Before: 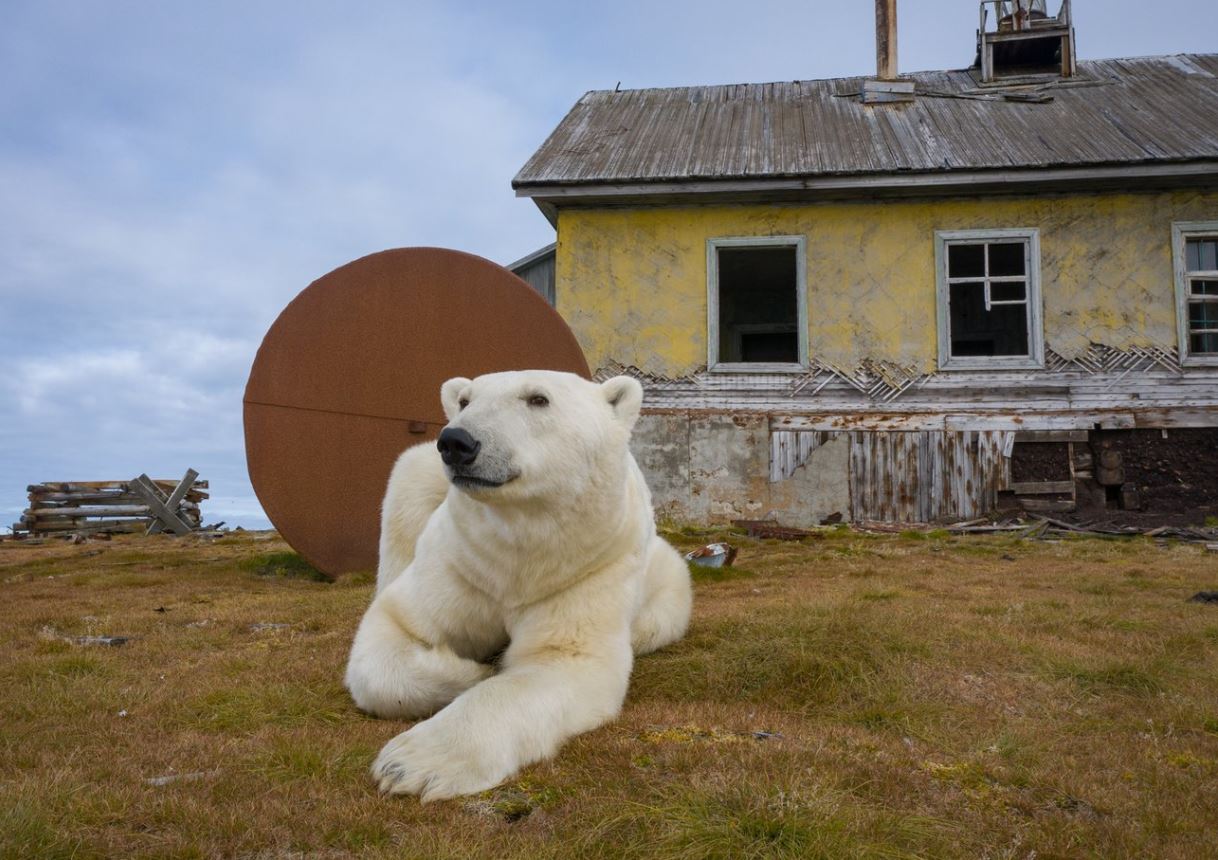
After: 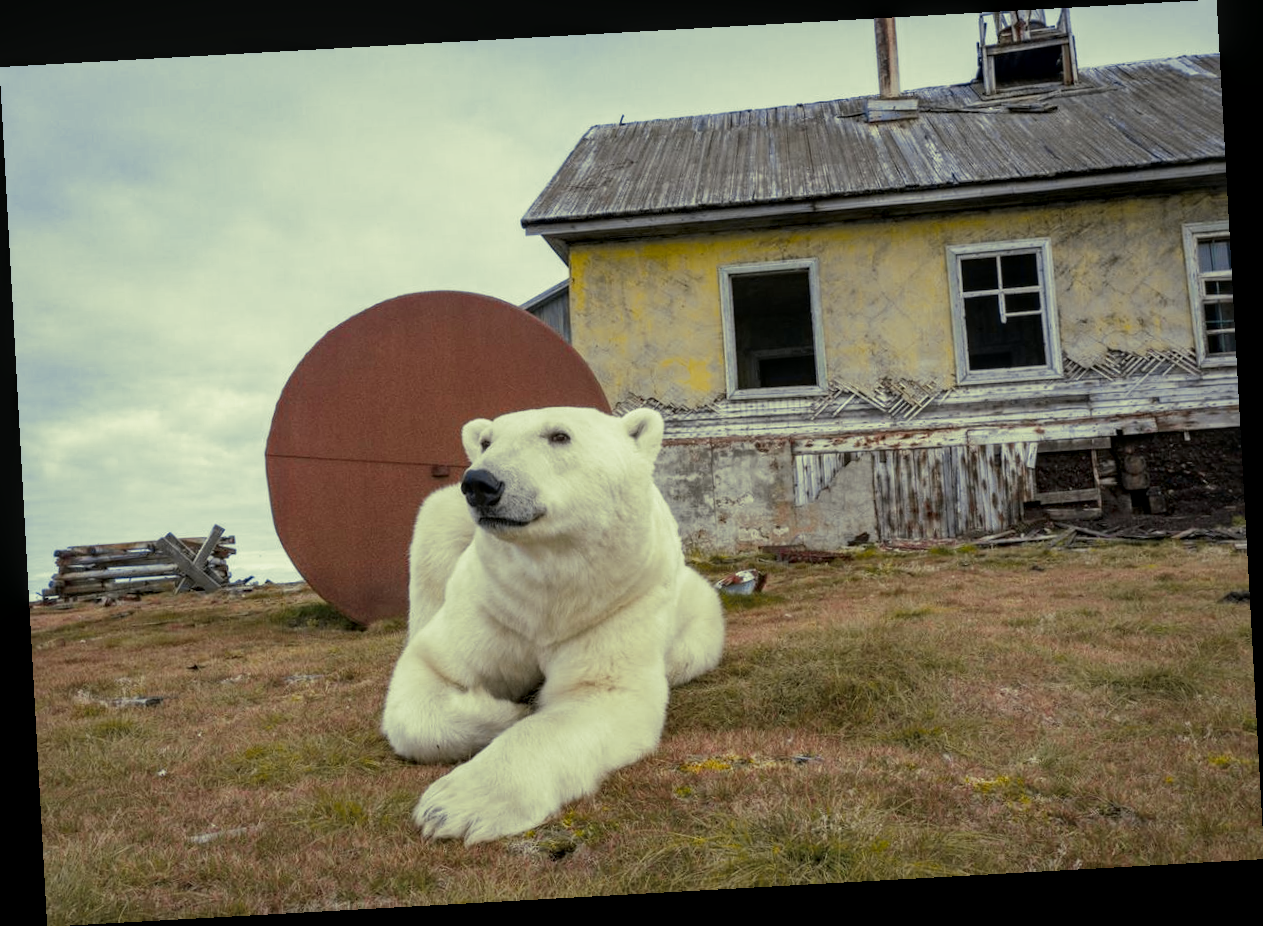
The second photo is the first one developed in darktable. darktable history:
tone curve: curves: ch0 [(0, 0) (0.07, 0.052) (0.23, 0.254) (0.486, 0.53) (0.822, 0.825) (0.994, 0.955)]; ch1 [(0, 0) (0.226, 0.261) (0.379, 0.442) (0.469, 0.472) (0.495, 0.495) (0.514, 0.504) (0.561, 0.568) (0.59, 0.612) (1, 1)]; ch2 [(0, 0) (0.269, 0.299) (0.459, 0.441) (0.498, 0.499) (0.523, 0.52) (0.586, 0.569) (0.635, 0.617) (0.659, 0.681) (0.718, 0.764) (1, 1)], color space Lab, independent channels, preserve colors none
split-toning: shadows › hue 290.82°, shadows › saturation 0.34, highlights › saturation 0.38, balance 0, compress 50%
rotate and perspective: rotation -3.18°, automatic cropping off
local contrast: on, module defaults
